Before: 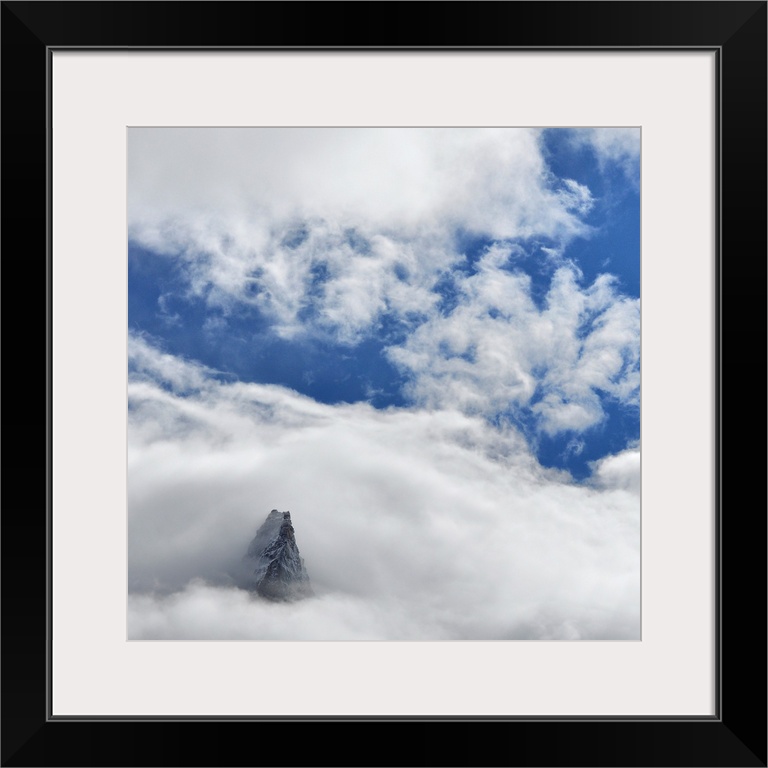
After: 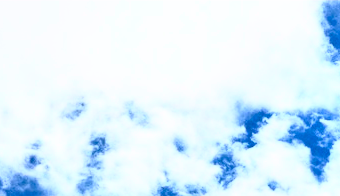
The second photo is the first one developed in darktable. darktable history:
contrast brightness saturation: contrast 0.837, brightness 0.599, saturation 0.601
crop: left 28.844%, top 16.787%, right 26.812%, bottom 57.68%
